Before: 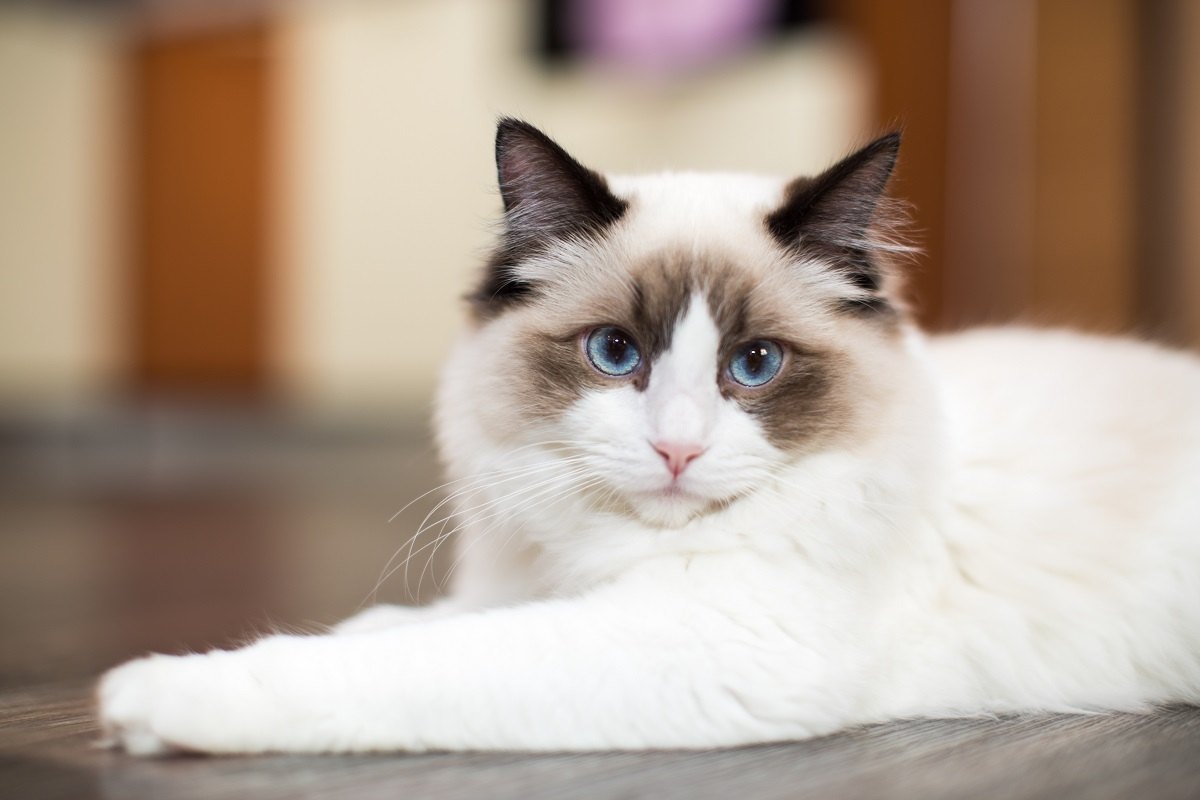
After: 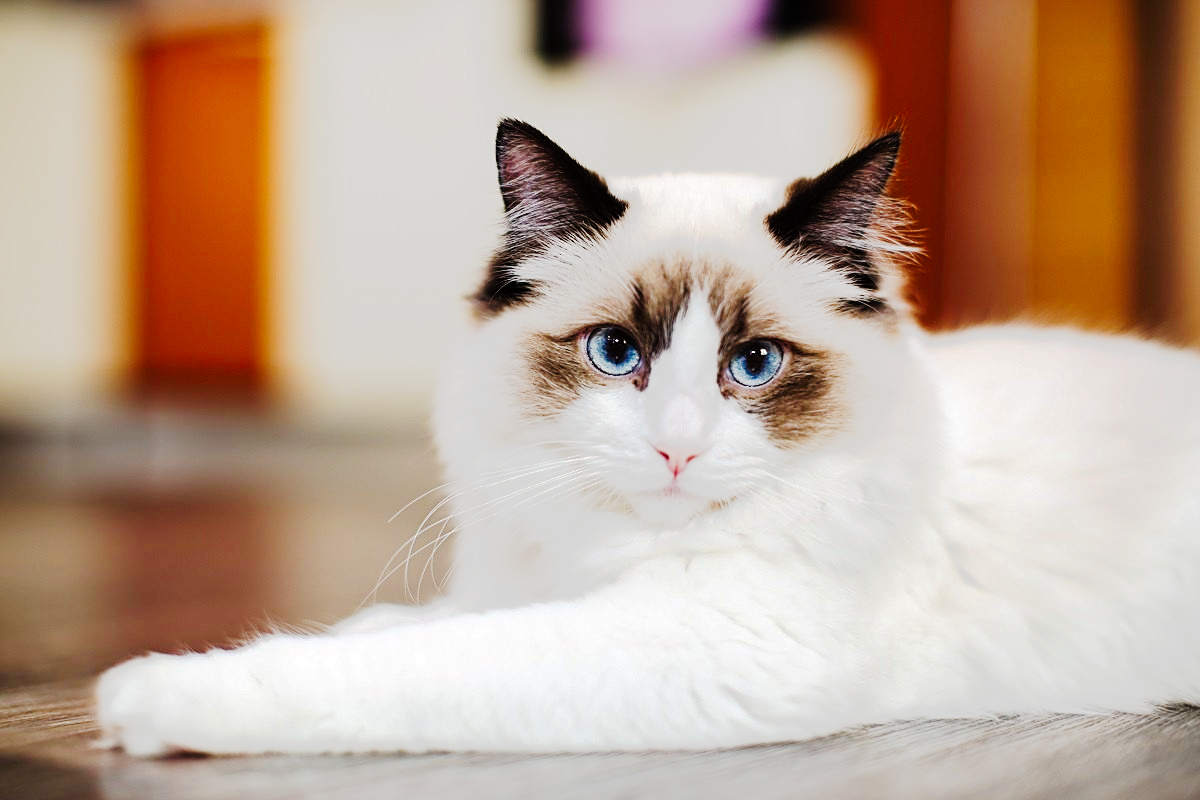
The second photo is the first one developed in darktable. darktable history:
sharpen: on, module defaults
tone curve: curves: ch0 [(0, 0) (0.003, 0.001) (0.011, 0.005) (0.025, 0.009) (0.044, 0.014) (0.069, 0.019) (0.1, 0.028) (0.136, 0.039) (0.177, 0.073) (0.224, 0.134) (0.277, 0.218) (0.335, 0.343) (0.399, 0.488) (0.468, 0.608) (0.543, 0.699) (0.623, 0.773) (0.709, 0.819) (0.801, 0.852) (0.898, 0.874) (1, 1)], preserve colors none
